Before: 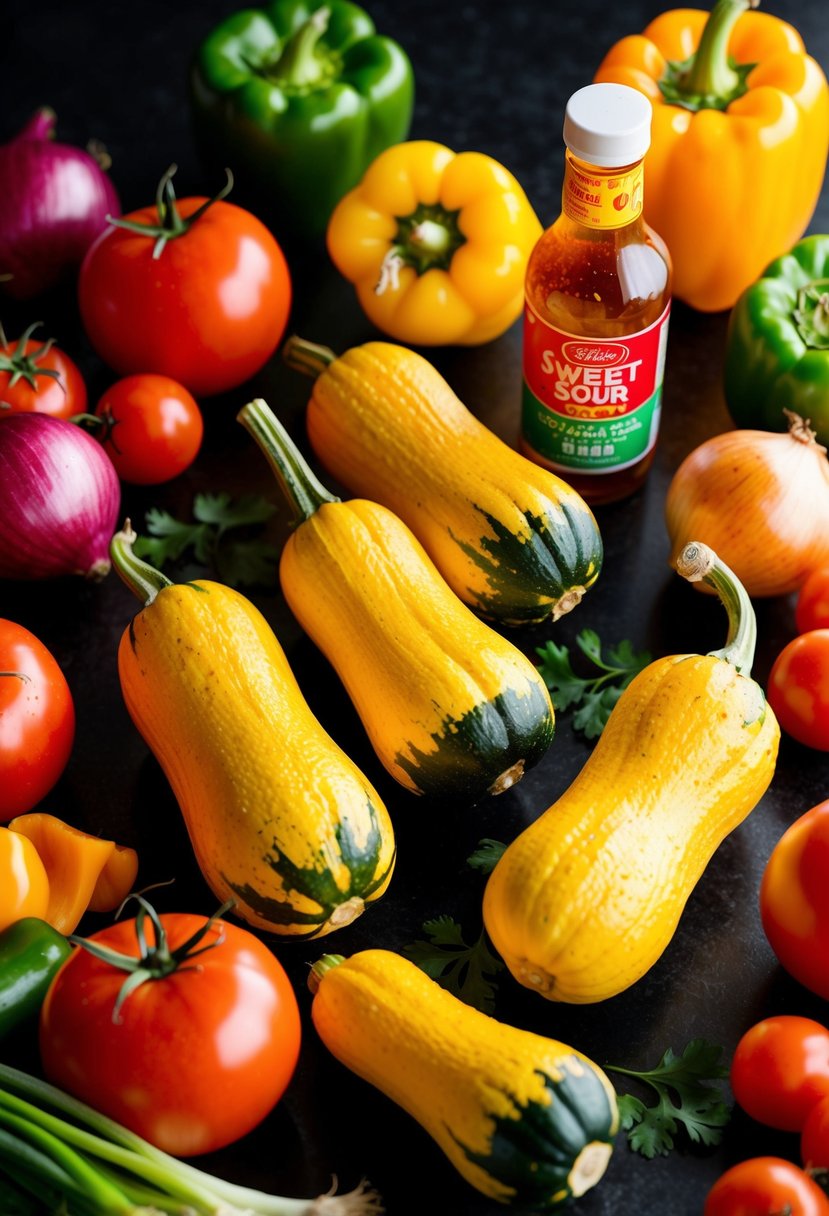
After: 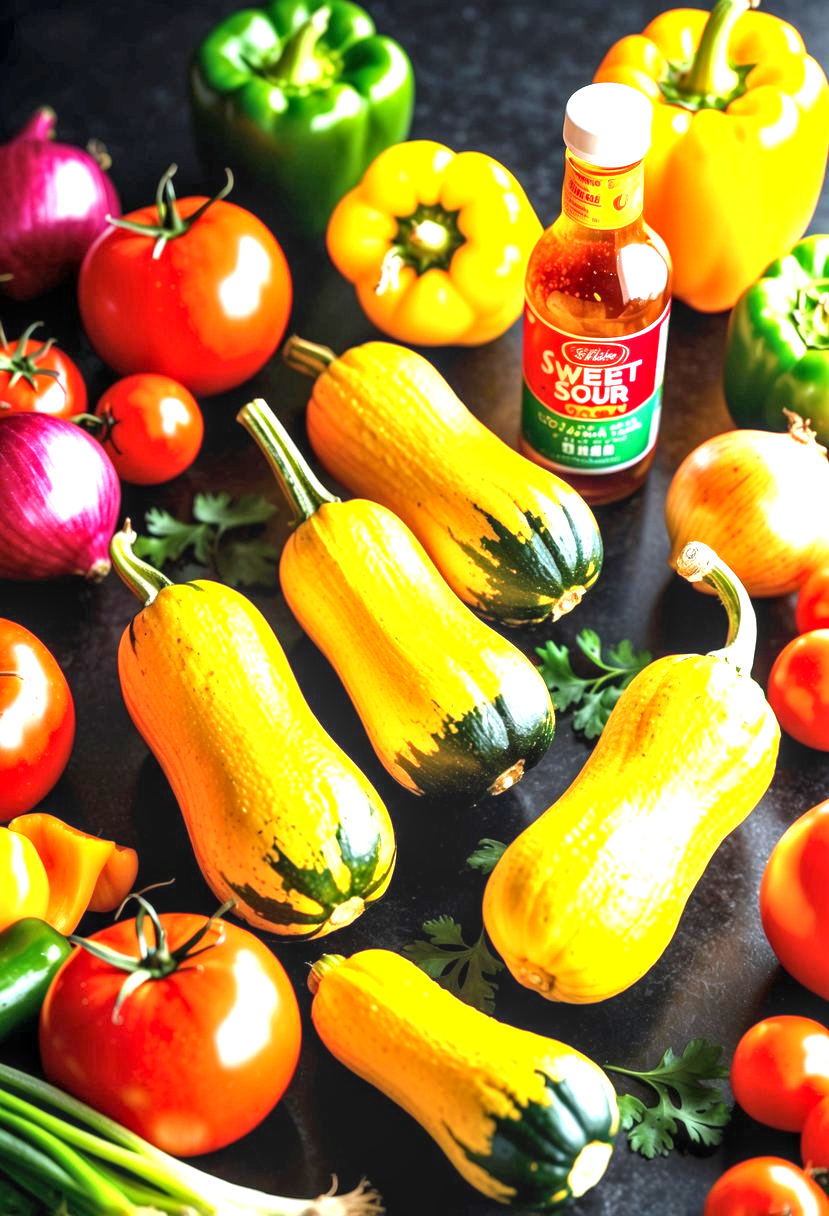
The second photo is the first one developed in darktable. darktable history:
local contrast: detail 130%
exposure: black level correction 0, exposure 1.625 EV, compensate exposure bias true, compensate highlight preservation false
